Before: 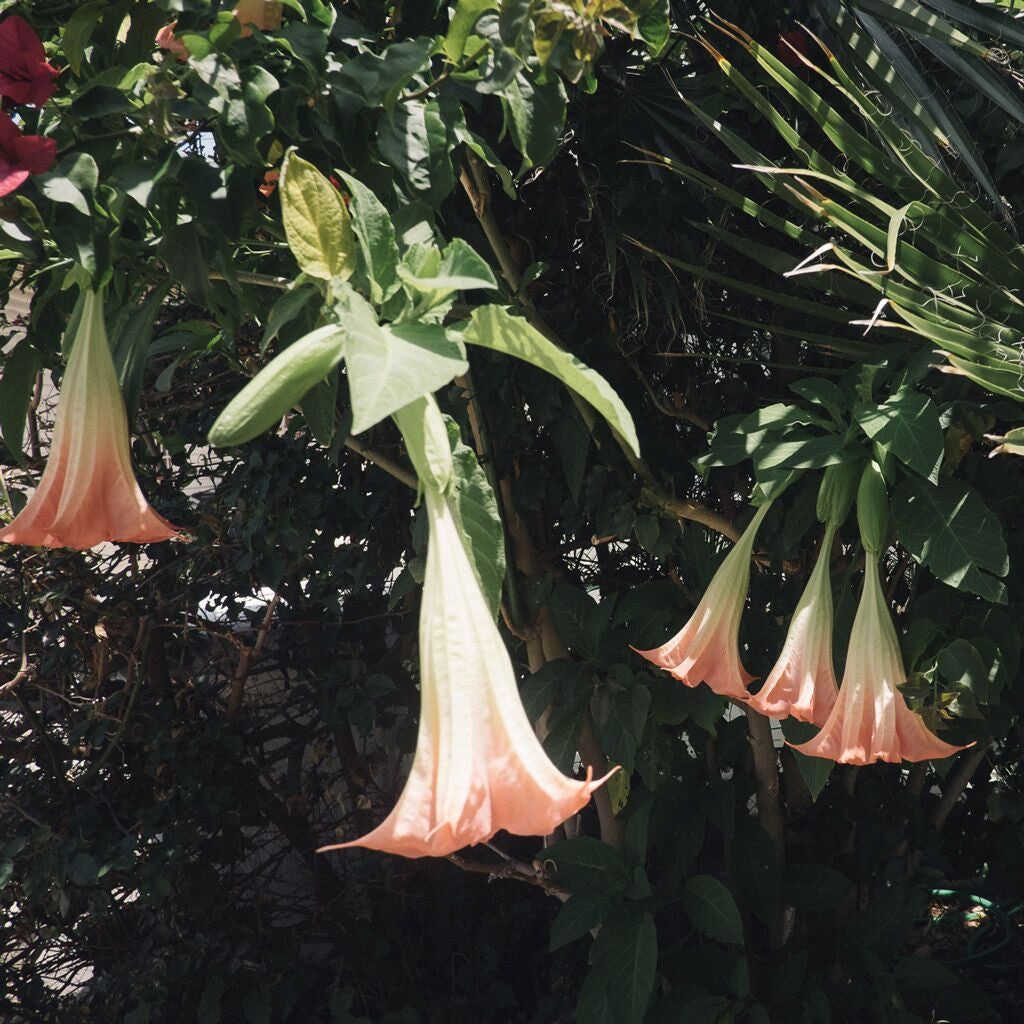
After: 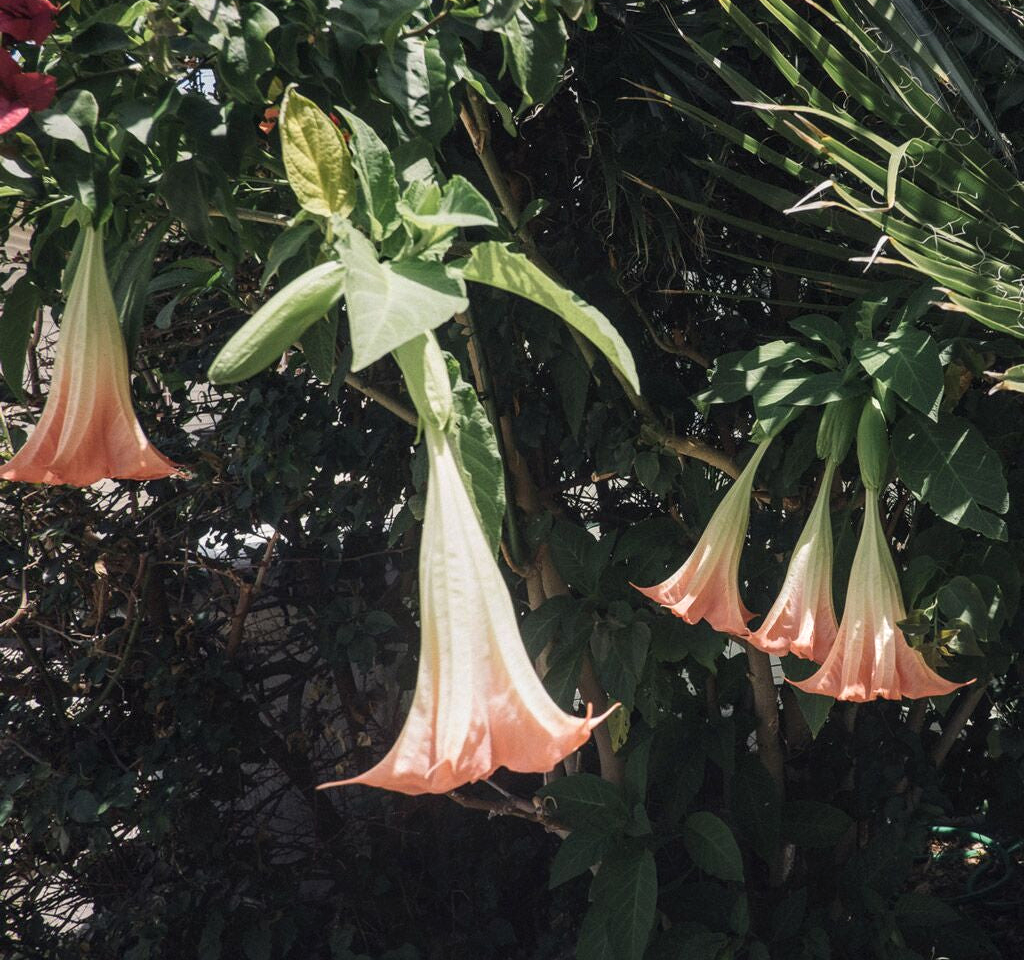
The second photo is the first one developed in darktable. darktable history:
local contrast: on, module defaults
crop and rotate: top 6.25%
